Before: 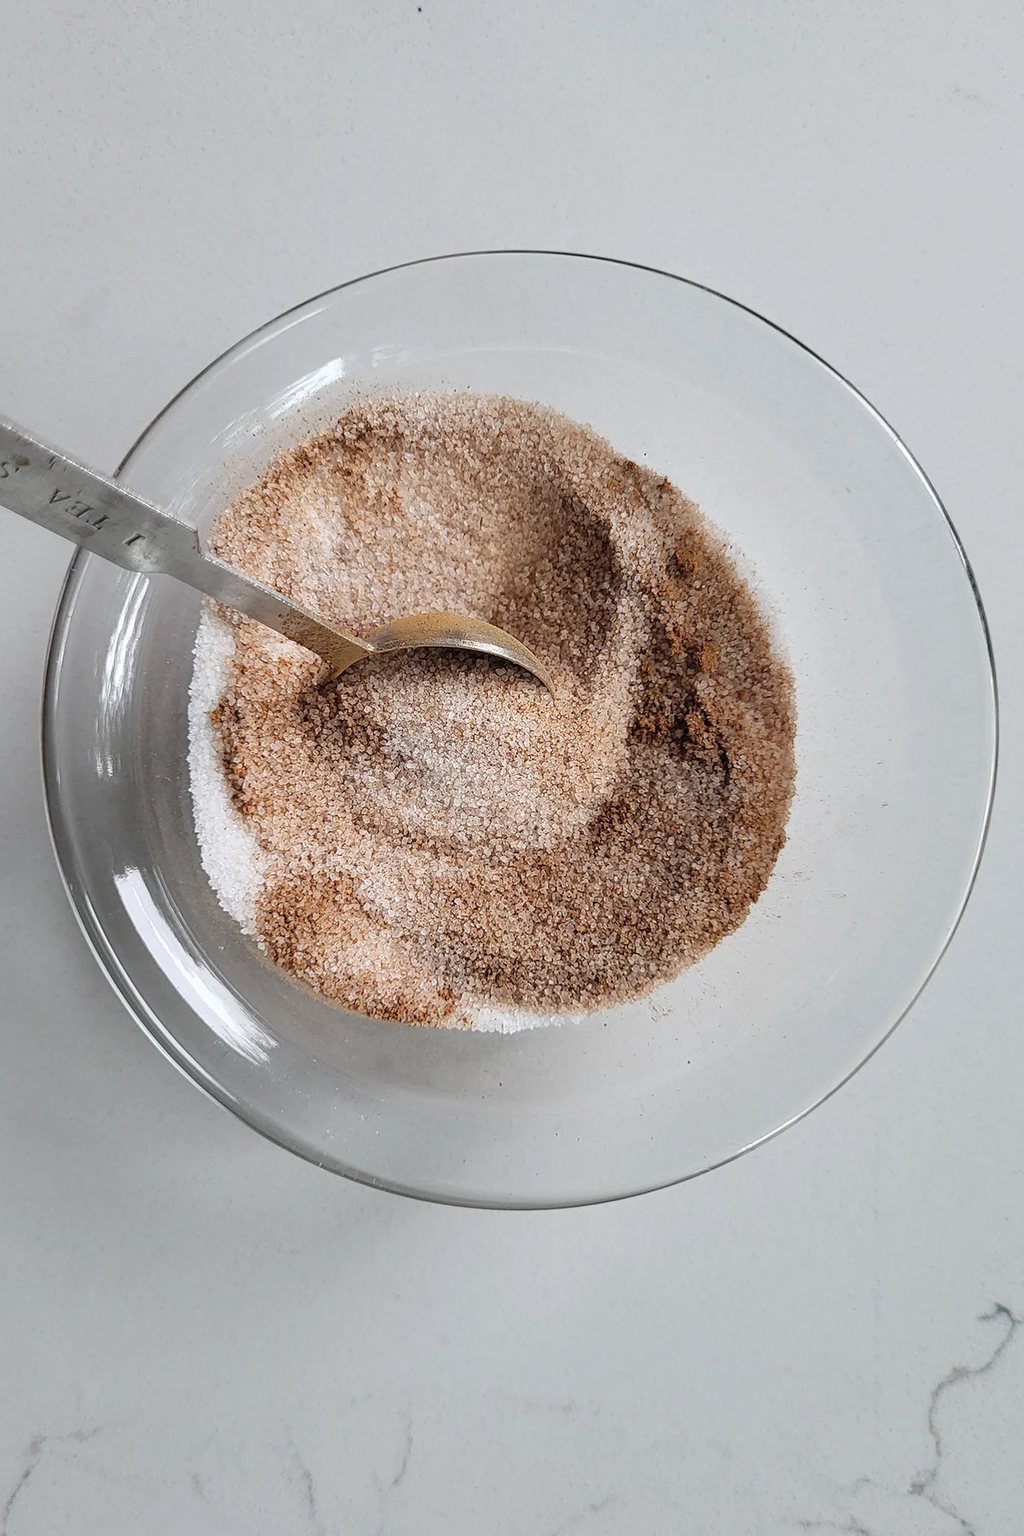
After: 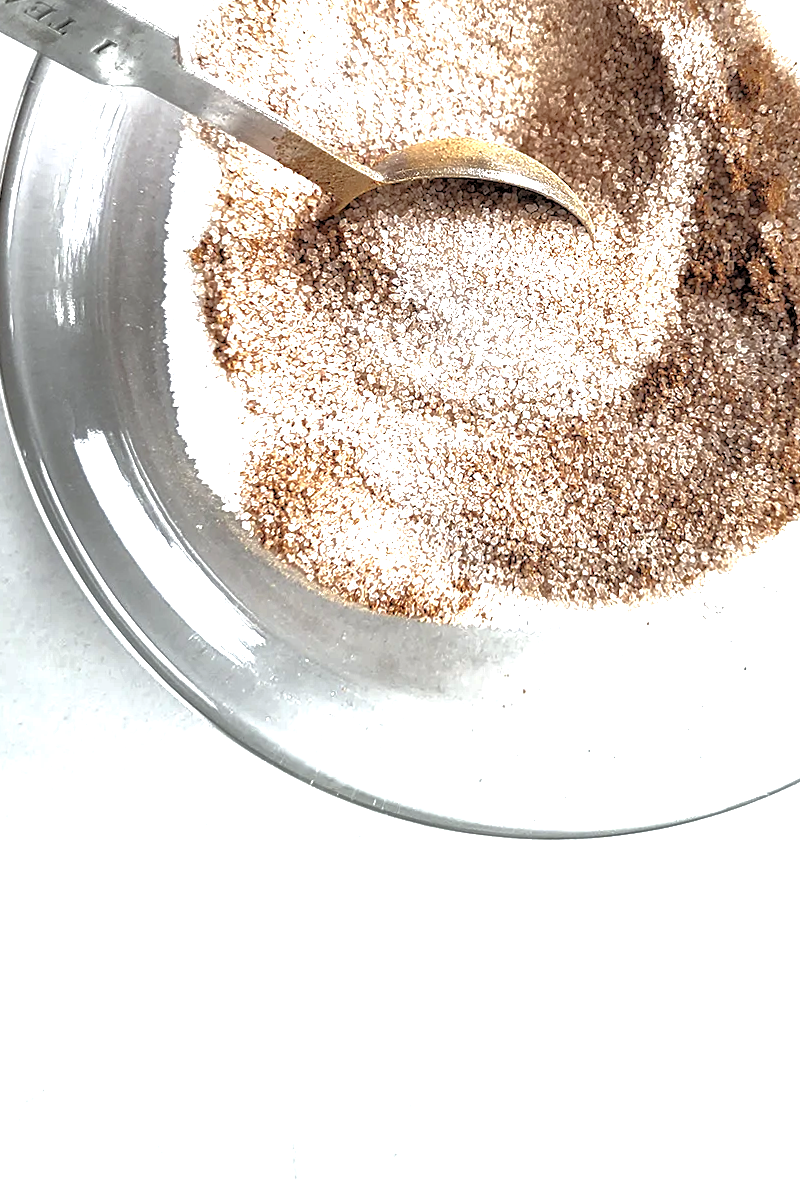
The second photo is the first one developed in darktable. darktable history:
crop and rotate: angle -0.82°, left 3.85%, top 31.828%, right 27.992%
exposure: black level correction 0, exposure 1.45 EV, compensate exposure bias true, compensate highlight preservation false
rgb levels: levels [[0.013, 0.434, 0.89], [0, 0.5, 1], [0, 0.5, 1]]
white balance: red 0.978, blue 0.999
base curve: curves: ch0 [(0, 0) (0.826, 0.587) (1, 1)]
